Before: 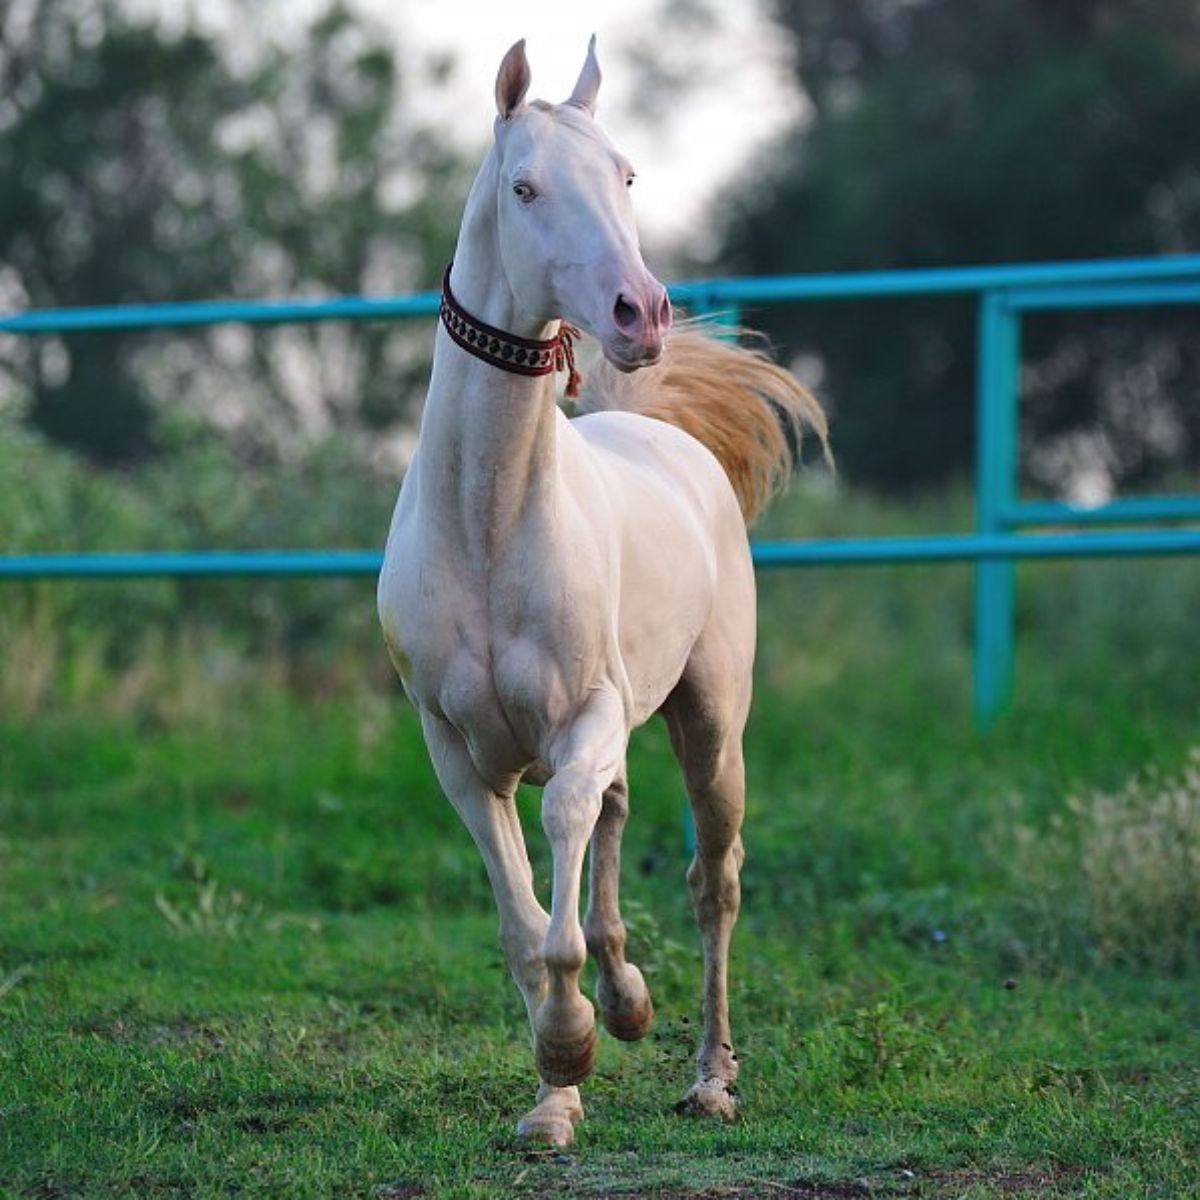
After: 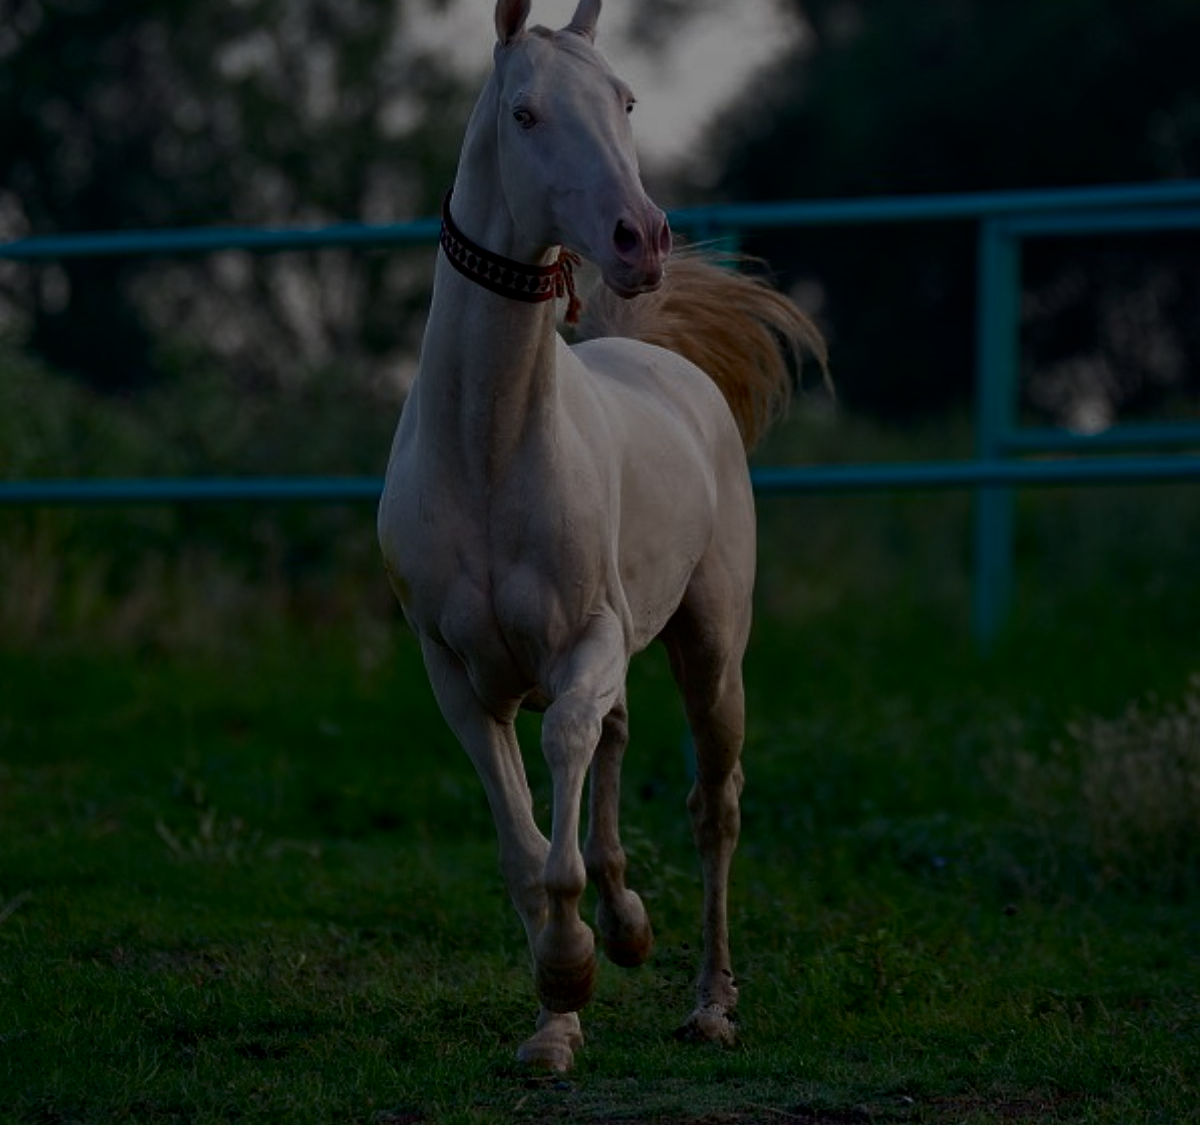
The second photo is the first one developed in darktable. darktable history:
local contrast: highlights 100%, shadows 100%, detail 120%, midtone range 0.2
contrast brightness saturation: contrast 0.39, brightness 0.1
exposure: exposure -2.446 EV, compensate highlight preservation false
crop and rotate: top 6.25%
